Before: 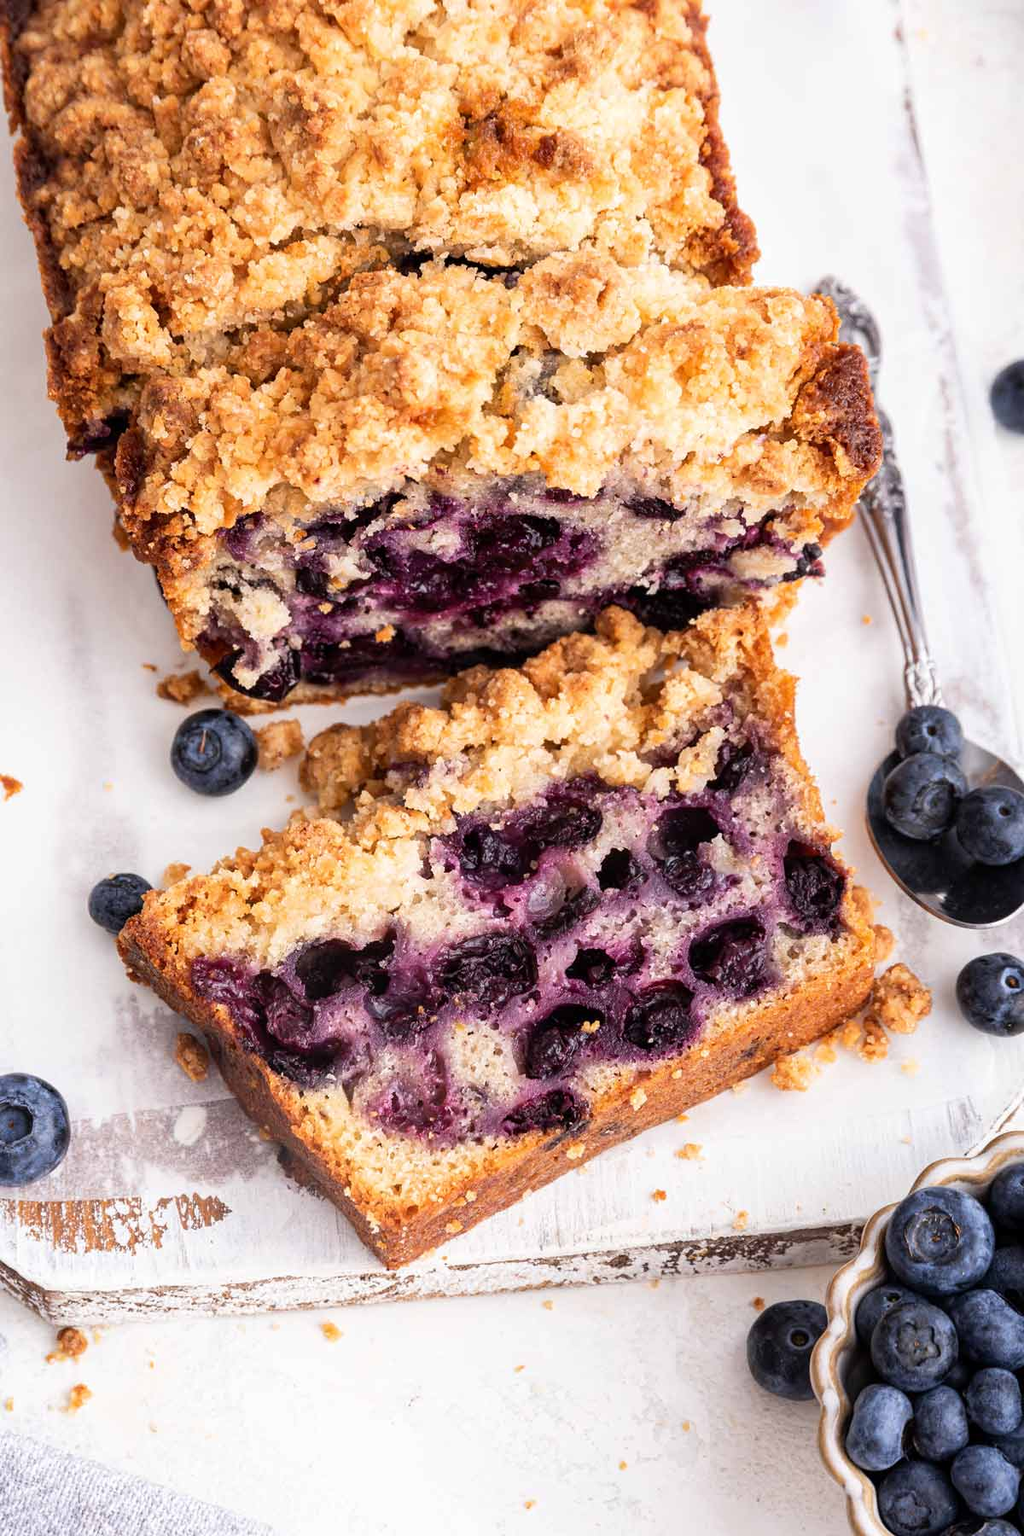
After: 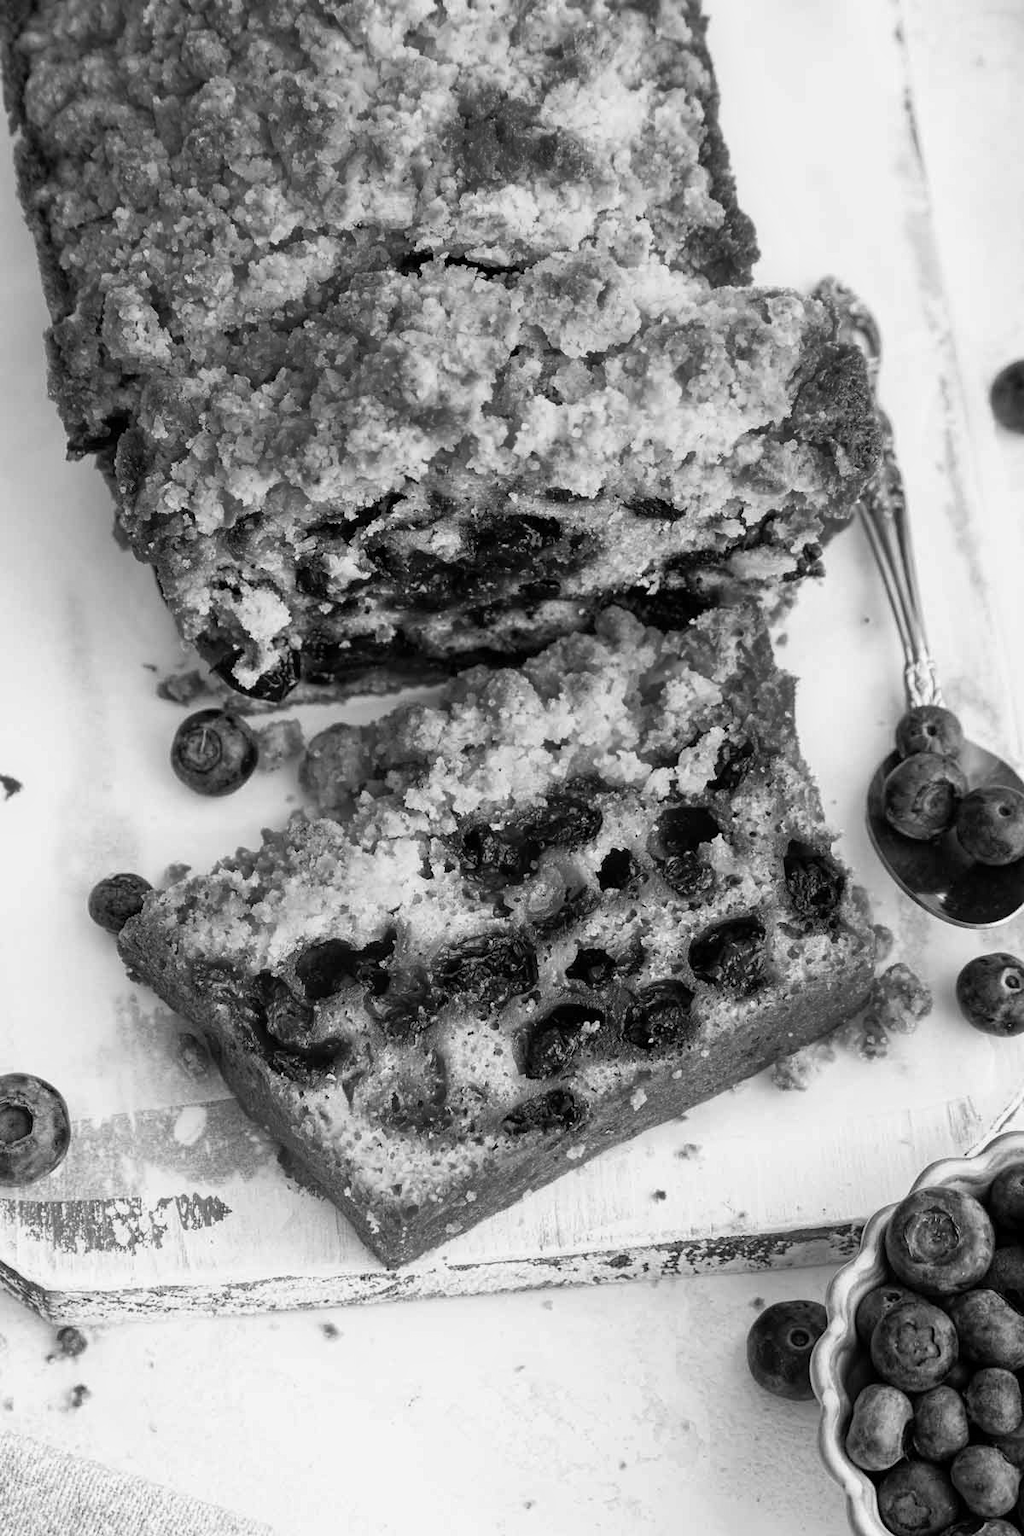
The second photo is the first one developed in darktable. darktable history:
white balance: red 0.988, blue 1.017
monochrome: a 0, b 0, size 0.5, highlights 0.57
color correction: highlights a* 21.16, highlights b* 19.61
